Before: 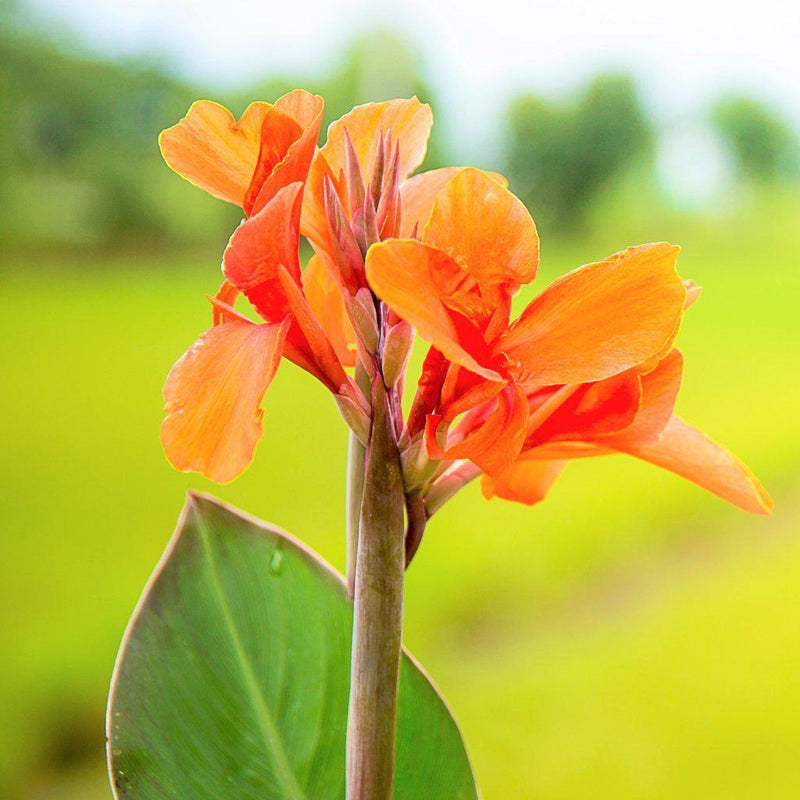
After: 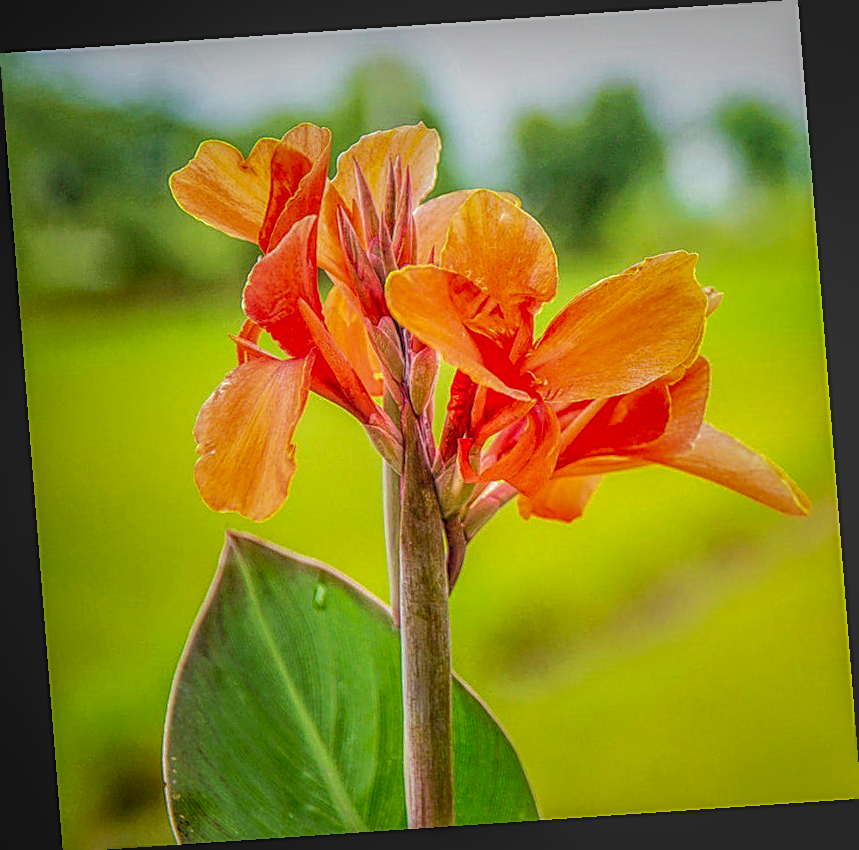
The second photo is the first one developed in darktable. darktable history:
local contrast: highlights 20%, shadows 30%, detail 200%, midtone range 0.2
rotate and perspective: rotation -4.2°, shear 0.006, automatic cropping off
sharpen: amount 0.575
